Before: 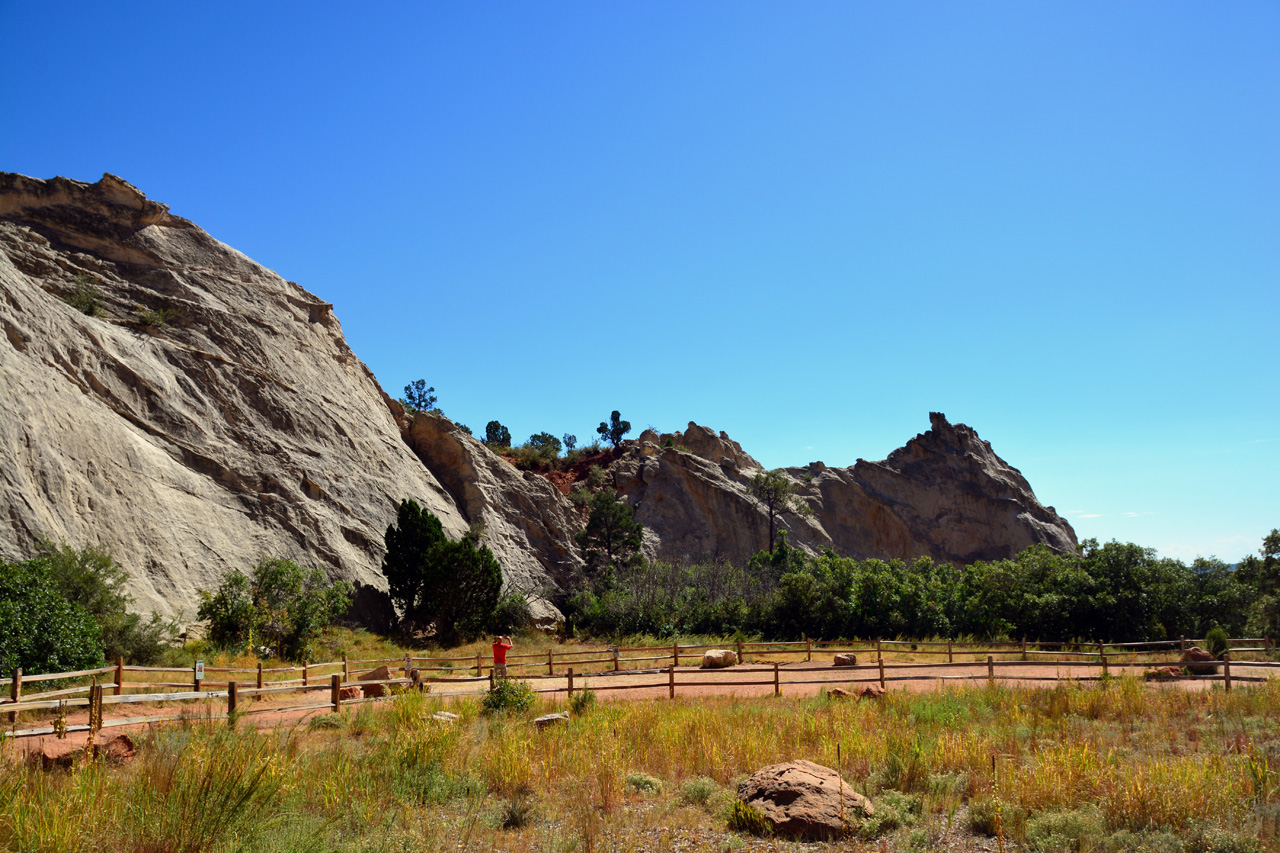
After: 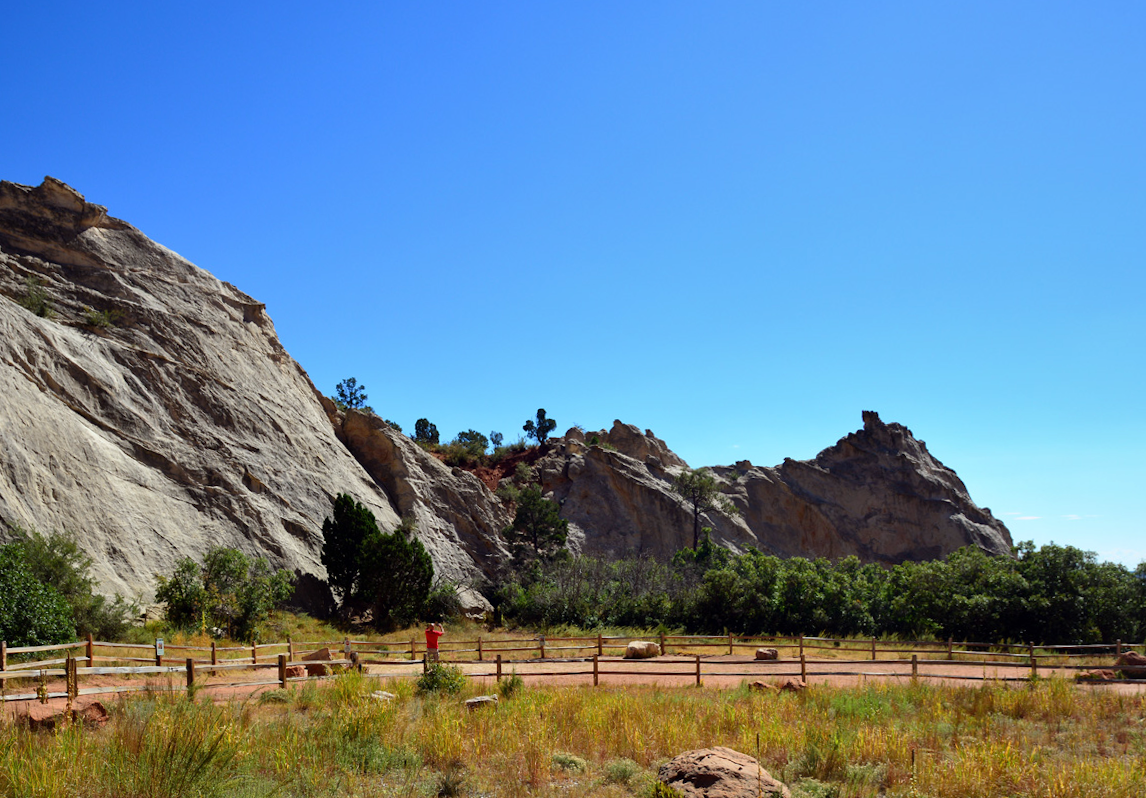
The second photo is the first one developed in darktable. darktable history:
white balance: red 0.967, blue 1.049
crop and rotate: right 5.167%
shadows and highlights: shadows 29.32, highlights -29.32, low approximation 0.01, soften with gaussian
rotate and perspective: rotation 0.062°, lens shift (vertical) 0.115, lens shift (horizontal) -0.133, crop left 0.047, crop right 0.94, crop top 0.061, crop bottom 0.94
